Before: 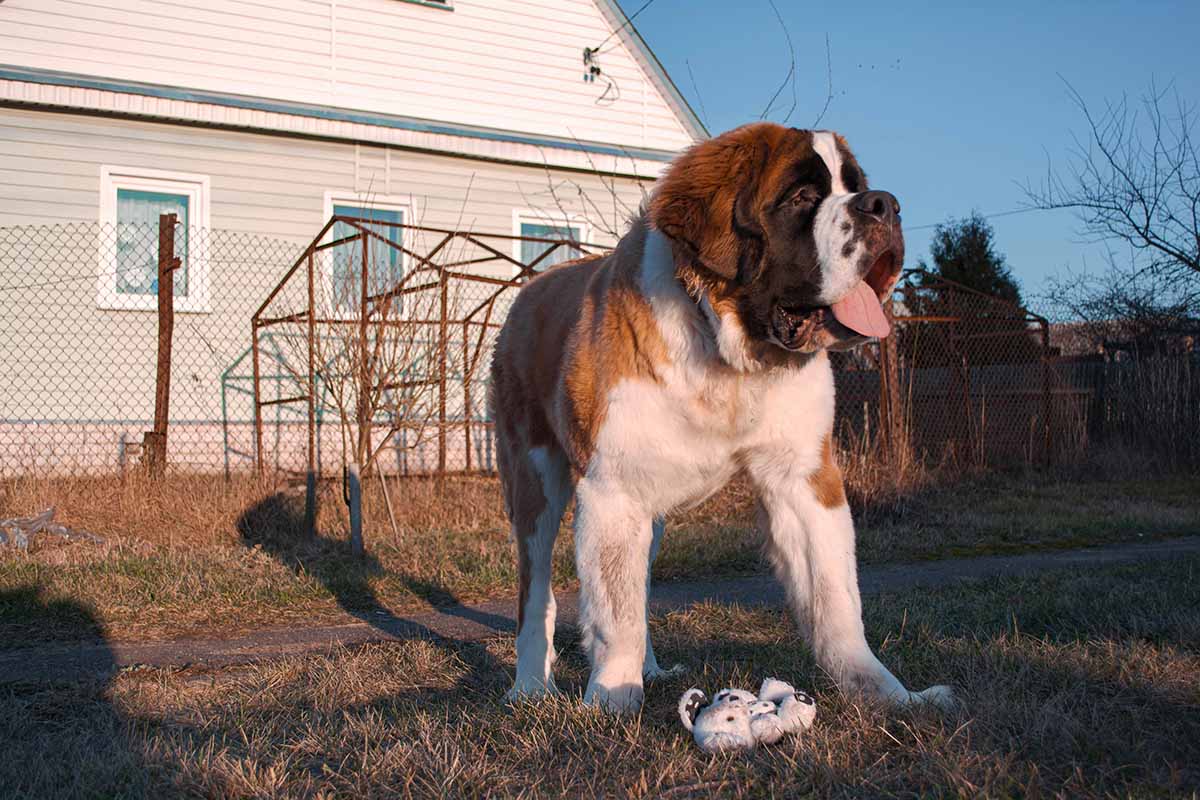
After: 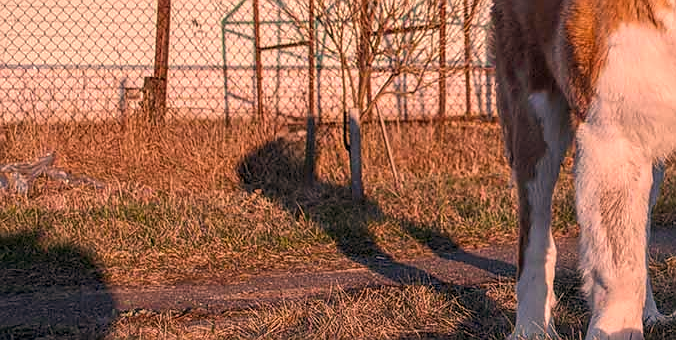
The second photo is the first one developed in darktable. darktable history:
local contrast: highlights 0%, shadows 0%, detail 133%
sharpen: radius 0.969, amount 0.604
crop: top 44.483%, right 43.593%, bottom 12.892%
color correction: highlights a* 21.16, highlights b* 19.61
